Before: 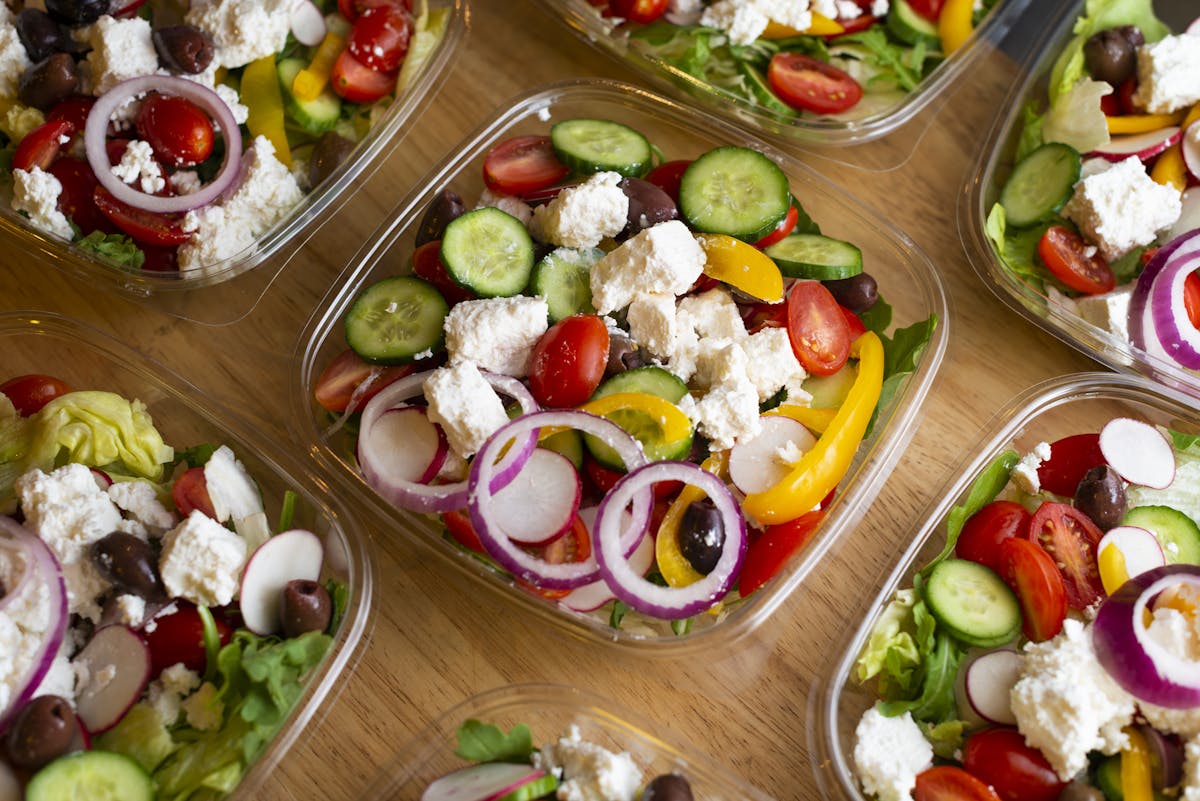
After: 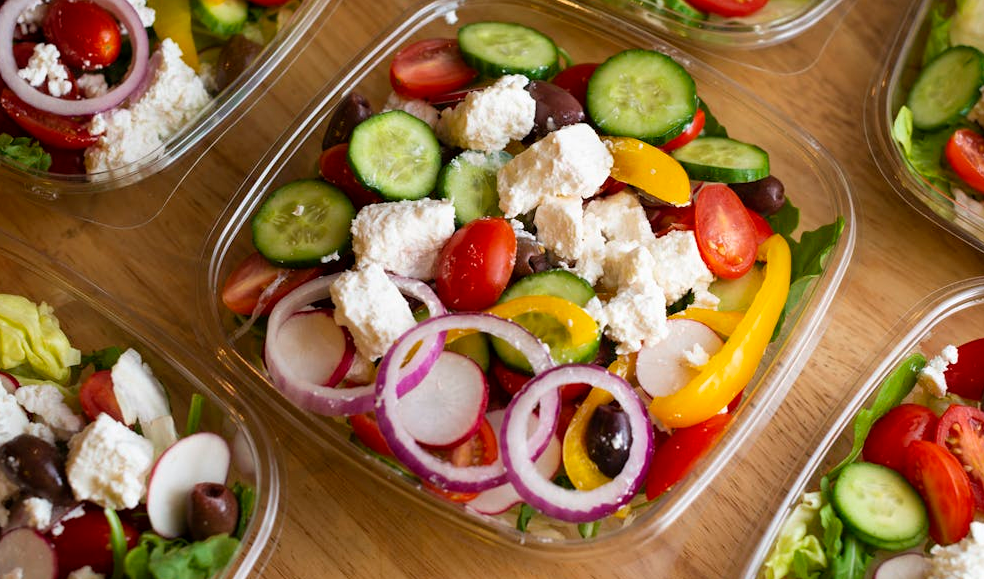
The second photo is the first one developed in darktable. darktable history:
crop: left 7.76%, top 12.14%, right 10.176%, bottom 15.48%
